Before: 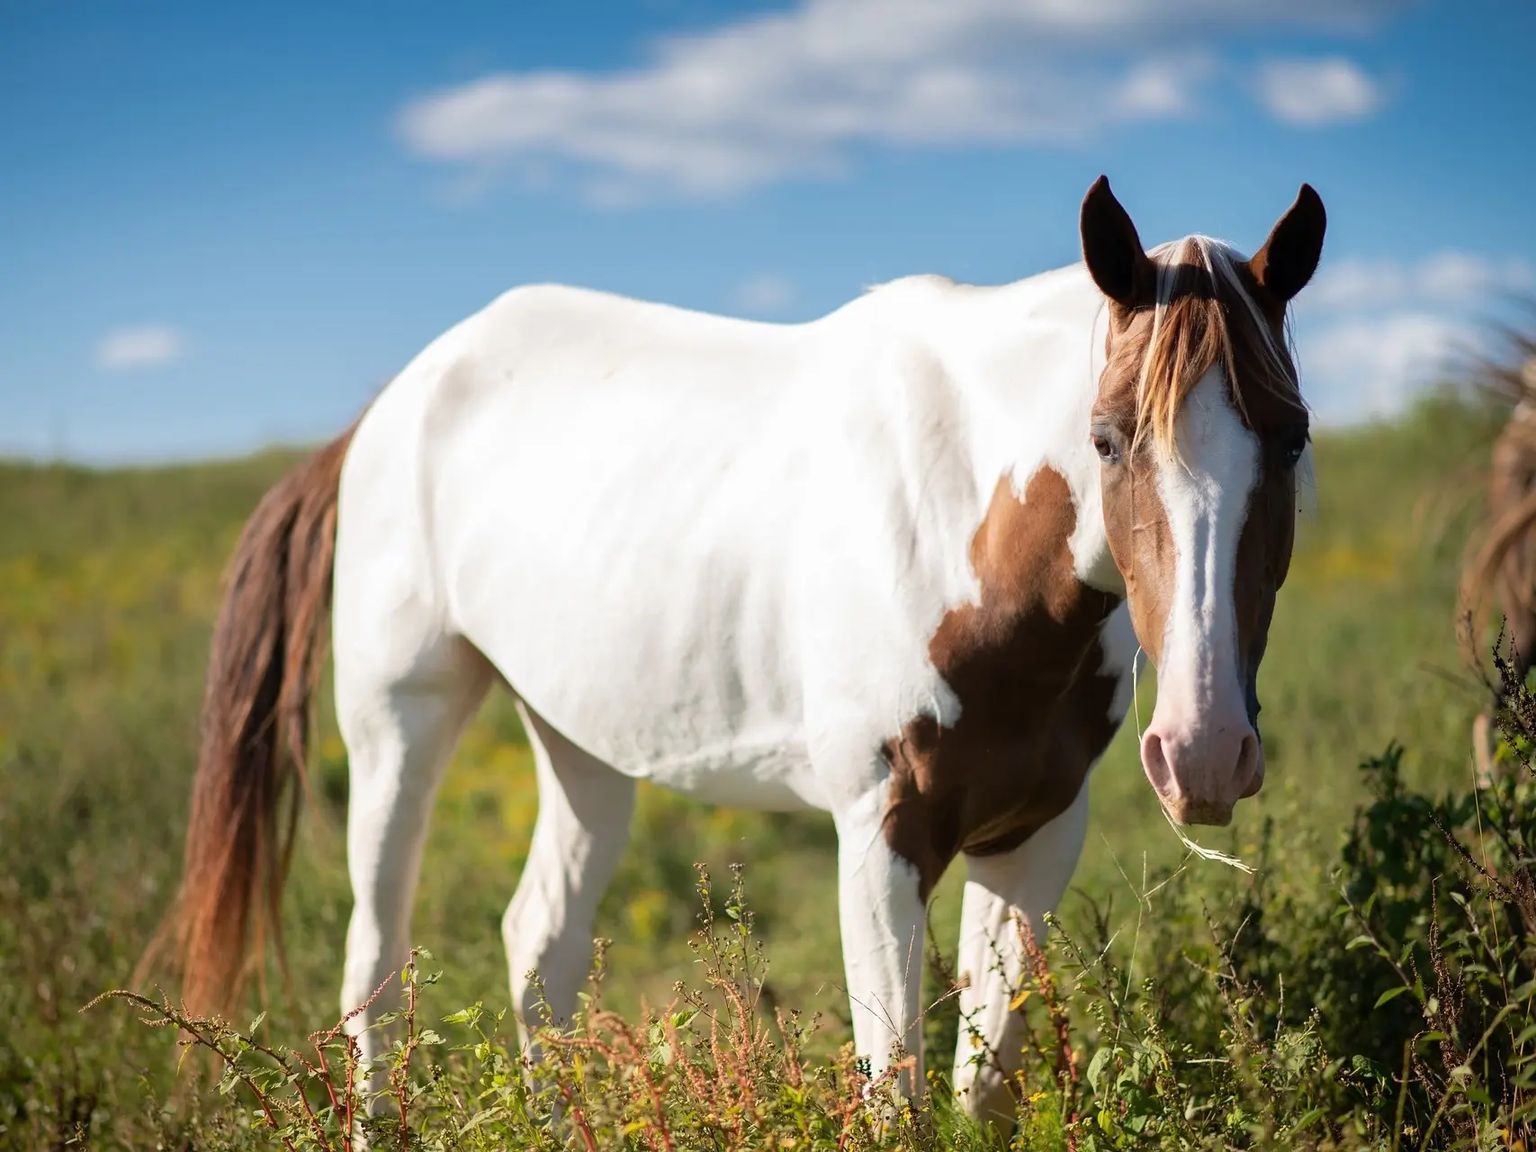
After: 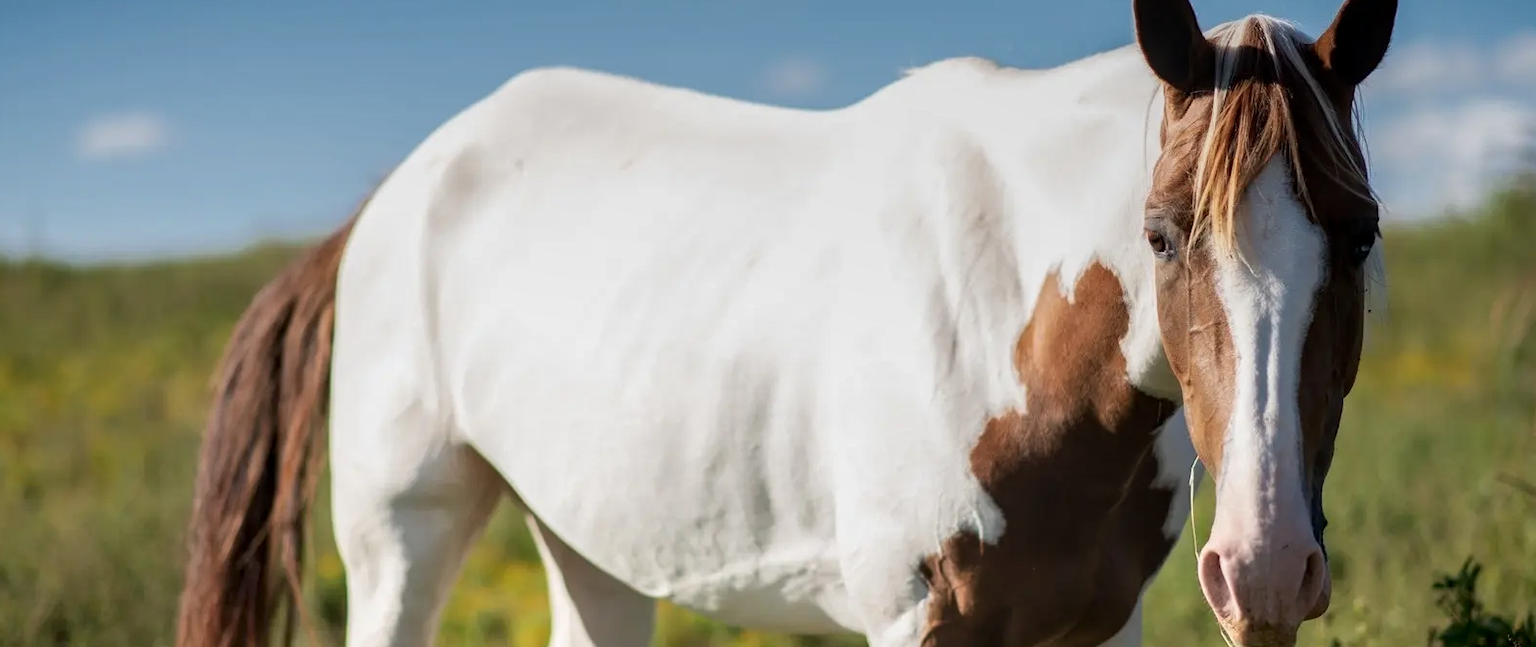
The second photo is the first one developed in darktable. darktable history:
crop: left 1.744%, top 19.225%, right 5.069%, bottom 28.357%
local contrast: on, module defaults
graduated density: on, module defaults
